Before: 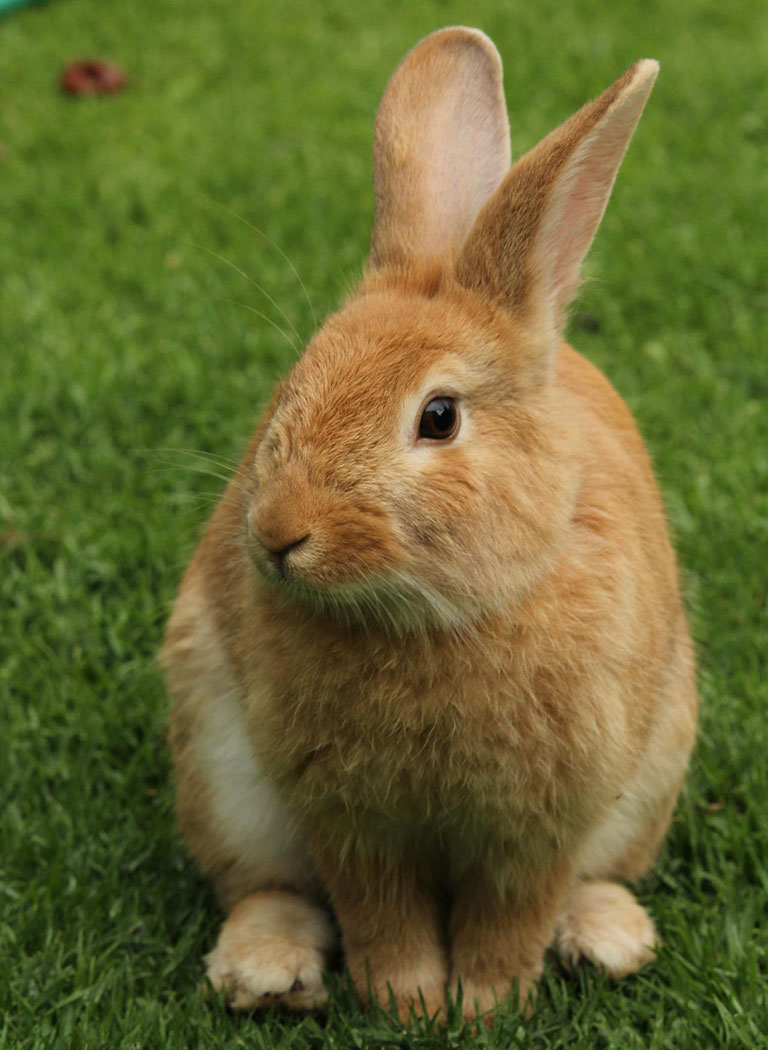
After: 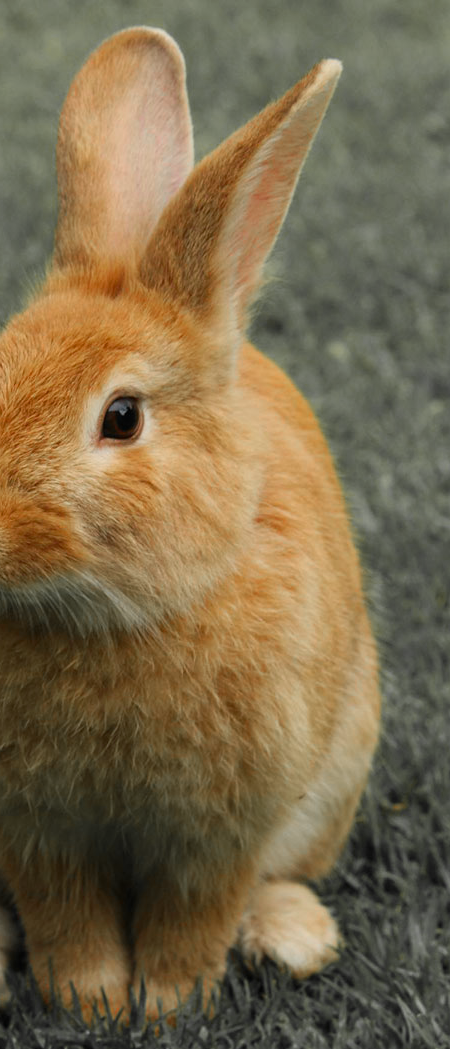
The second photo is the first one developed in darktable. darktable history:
tone curve: curves: ch0 [(0, 0) (0.003, 0.003) (0.011, 0.011) (0.025, 0.025) (0.044, 0.044) (0.069, 0.069) (0.1, 0.099) (0.136, 0.135) (0.177, 0.176) (0.224, 0.223) (0.277, 0.275) (0.335, 0.333) (0.399, 0.396) (0.468, 0.465) (0.543, 0.545) (0.623, 0.625) (0.709, 0.71) (0.801, 0.801) (0.898, 0.898) (1, 1)], preserve colors none
crop: left 41.402%
color zones: curves: ch1 [(0, 0.679) (0.143, 0.647) (0.286, 0.261) (0.378, -0.011) (0.571, 0.396) (0.714, 0.399) (0.857, 0.406) (1, 0.679)]
